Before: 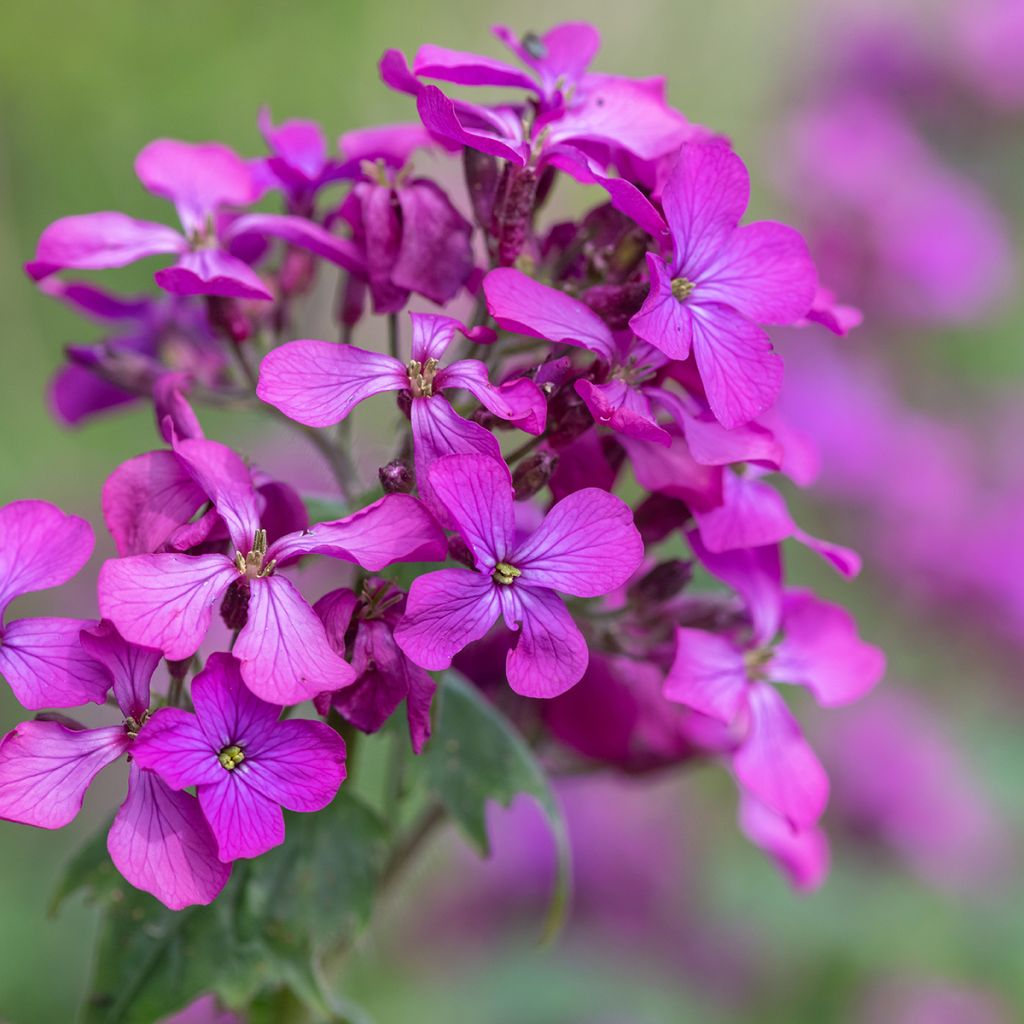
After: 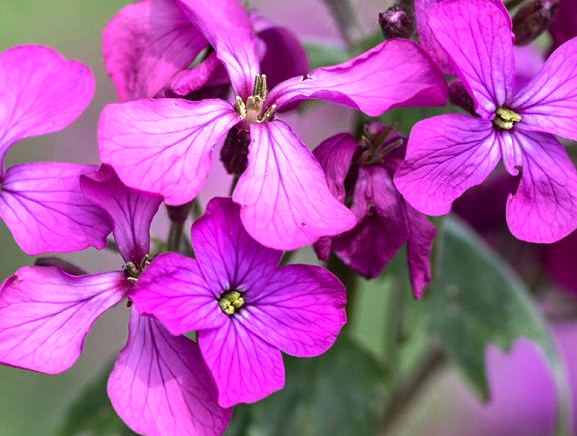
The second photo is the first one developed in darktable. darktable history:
crop: top 44.483%, right 43.593%, bottom 12.892%
tone equalizer: -8 EV -0.75 EV, -7 EV -0.7 EV, -6 EV -0.6 EV, -5 EV -0.4 EV, -3 EV 0.4 EV, -2 EV 0.6 EV, -1 EV 0.7 EV, +0 EV 0.75 EV, edges refinement/feathering 500, mask exposure compensation -1.57 EV, preserve details no
